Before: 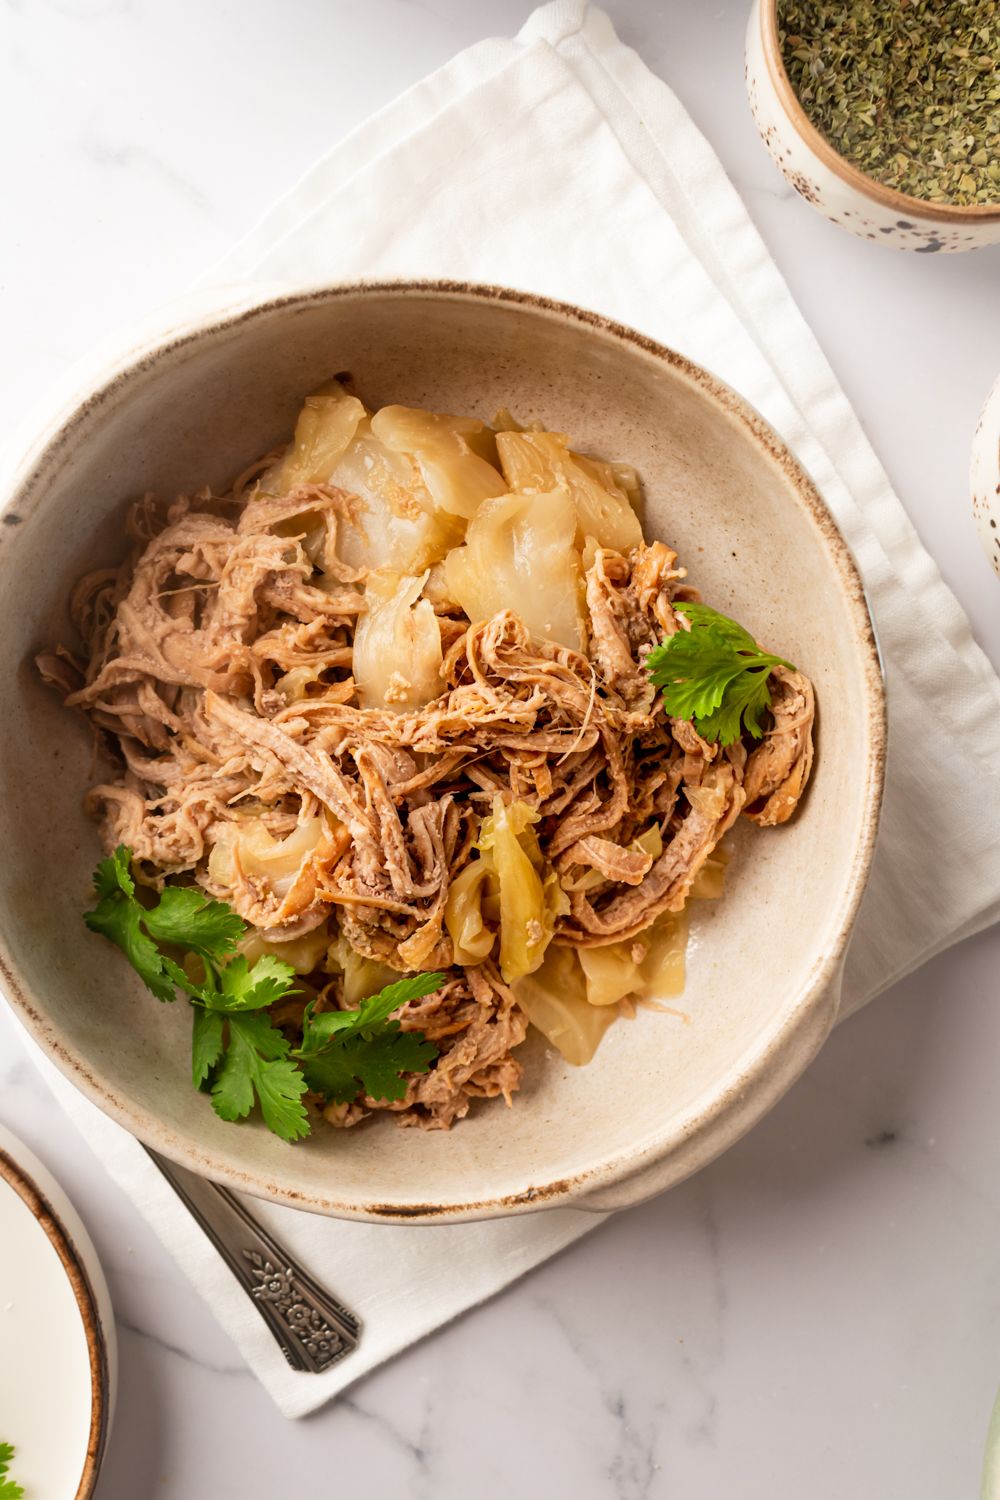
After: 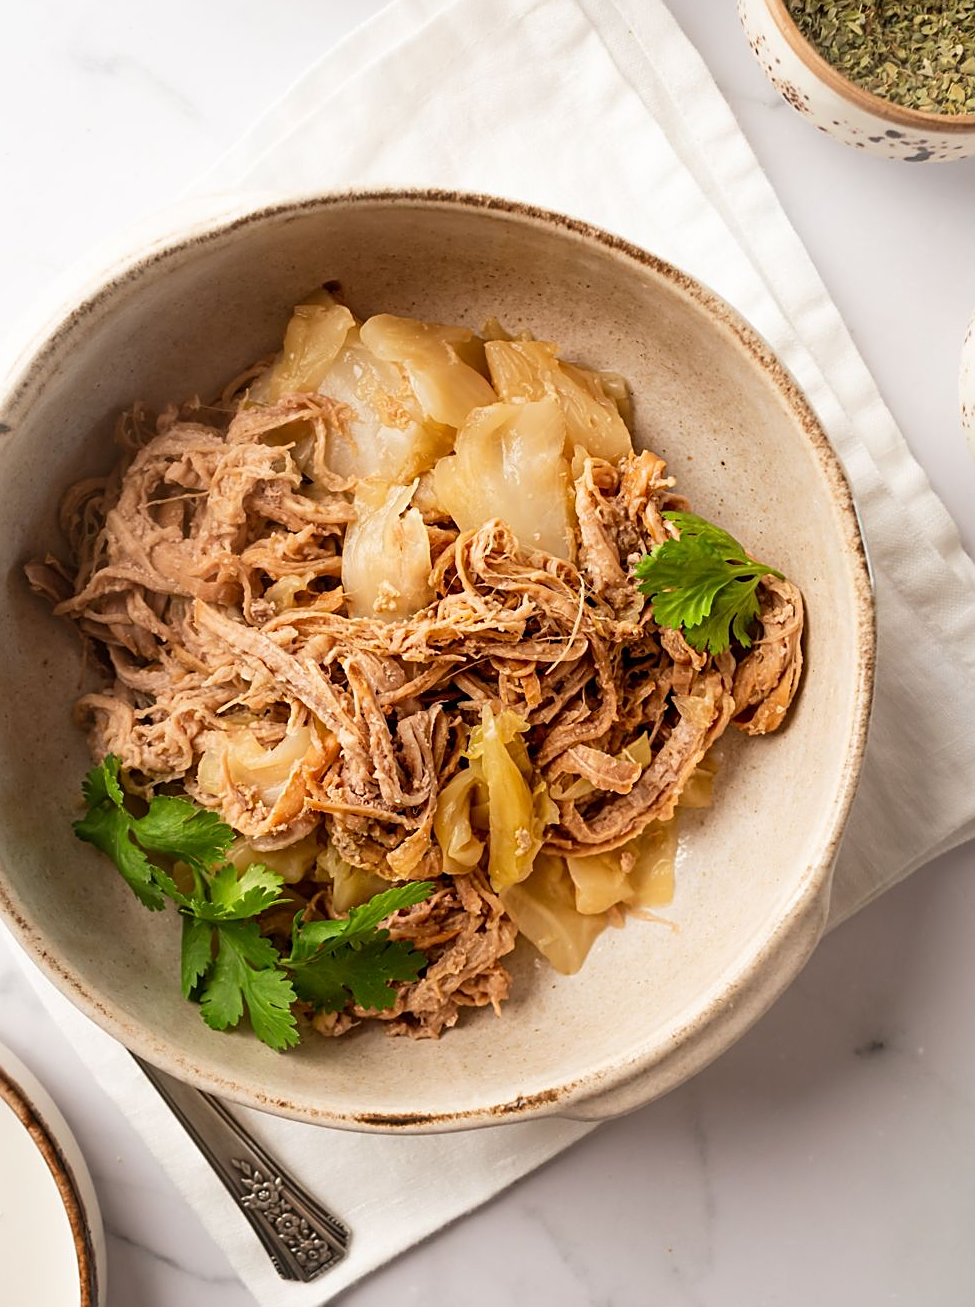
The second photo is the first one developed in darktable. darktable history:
crop: left 1.166%, top 6.096%, right 1.269%, bottom 6.709%
sharpen: on, module defaults
